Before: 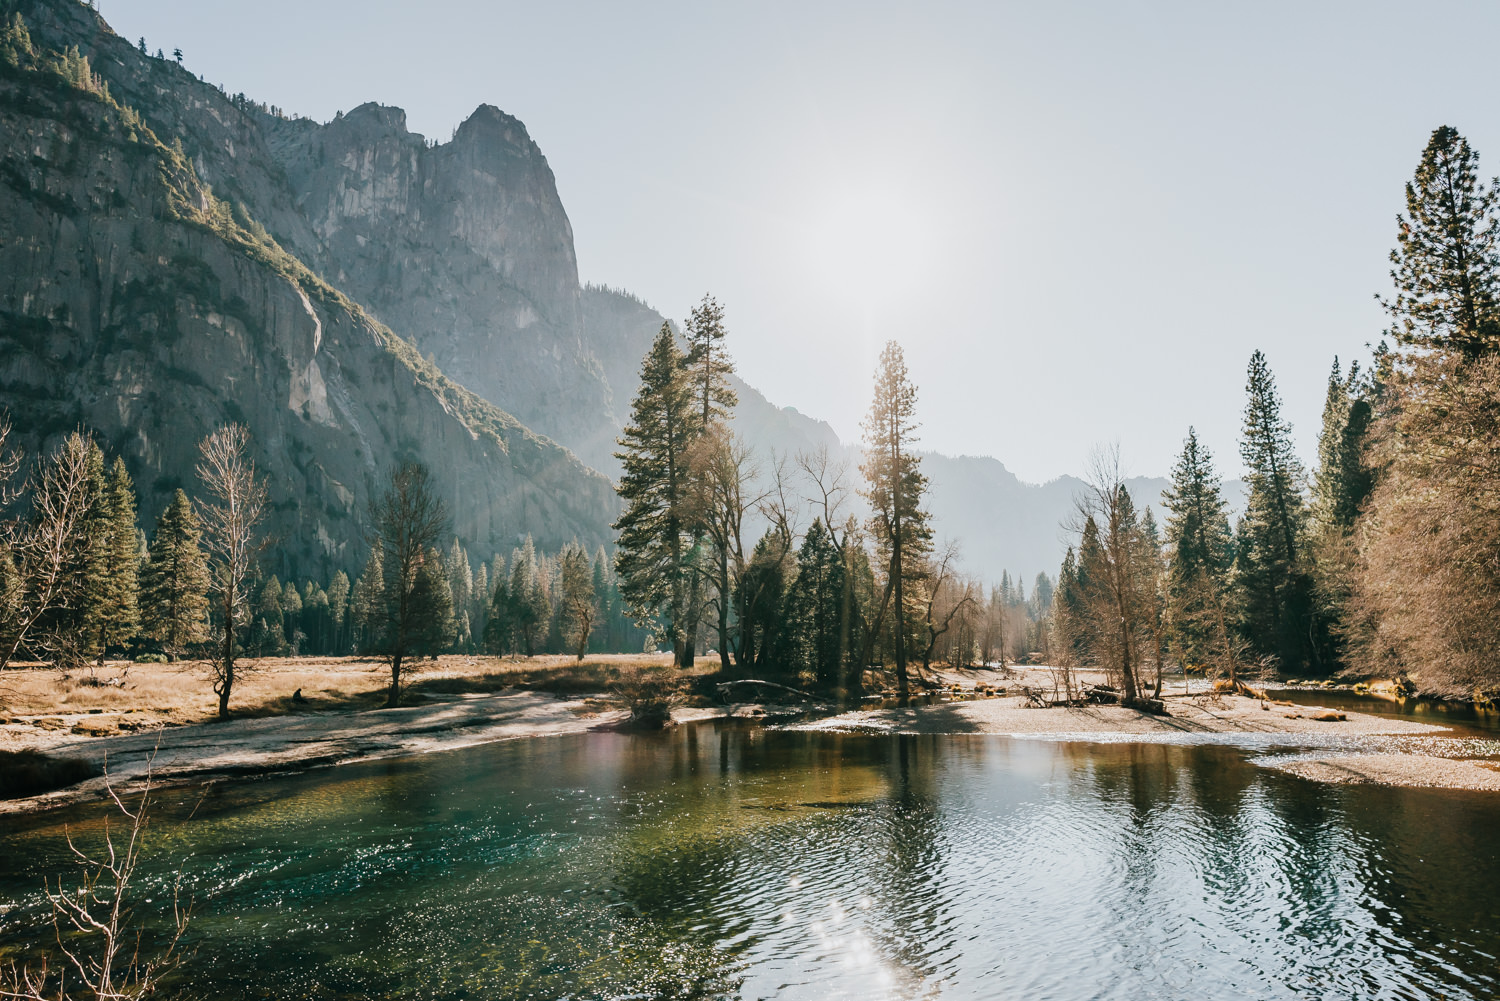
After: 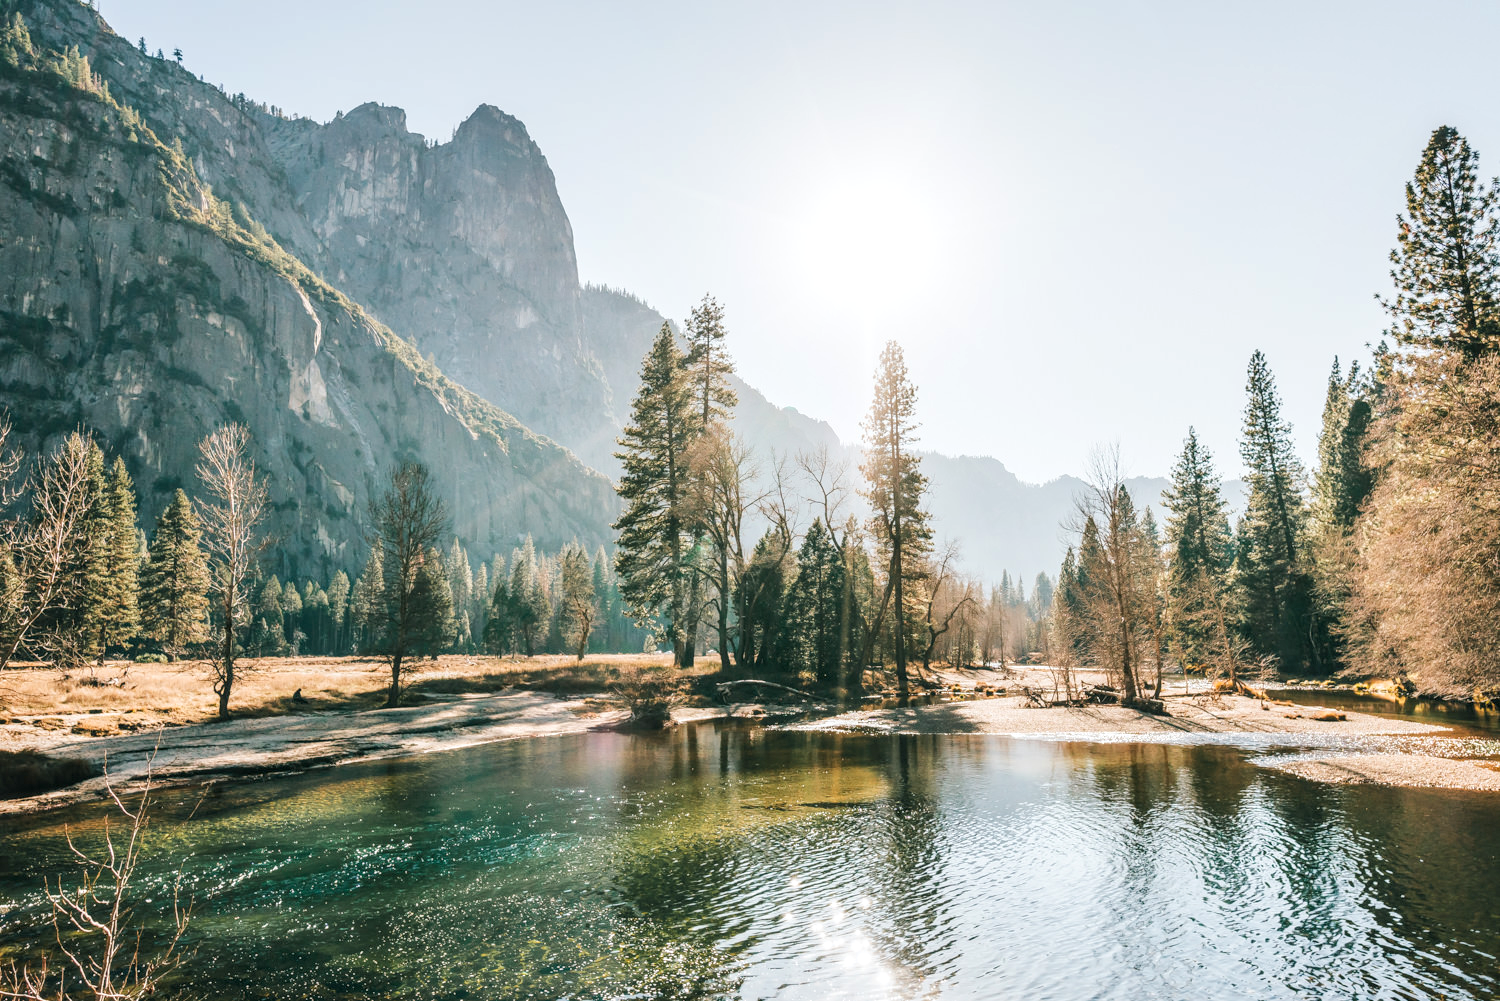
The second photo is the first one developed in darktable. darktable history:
local contrast: on, module defaults
tone equalizer: -8 EV 0.963 EV, -7 EV 1.03 EV, -6 EV 0.961 EV, -5 EV 0.981 EV, -4 EV 1.01 EV, -3 EV 0.722 EV, -2 EV 0.507 EV, -1 EV 0.246 EV, edges refinement/feathering 500, mask exposure compensation -1.57 EV, preserve details no
